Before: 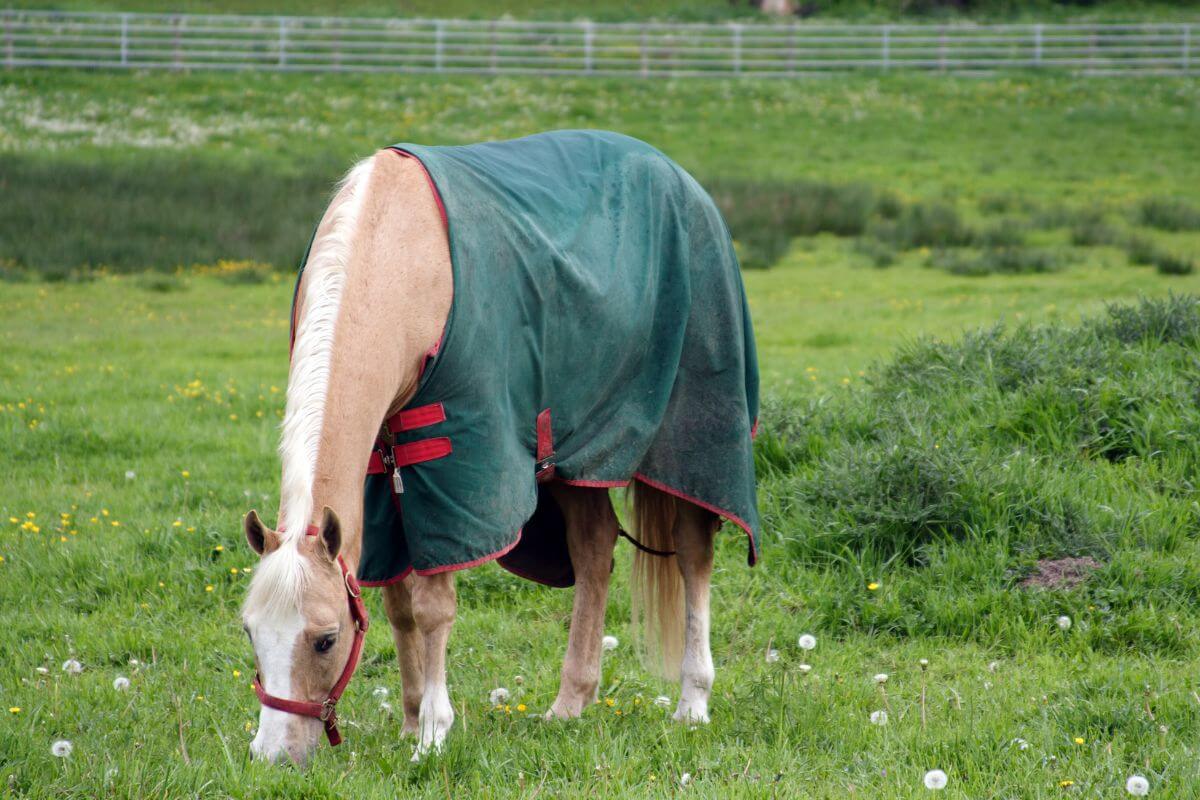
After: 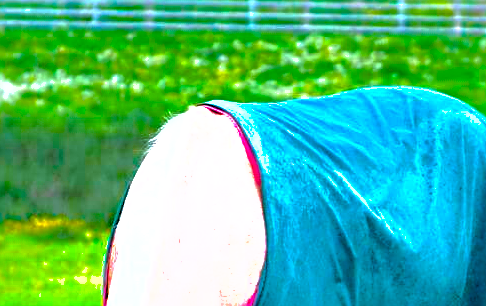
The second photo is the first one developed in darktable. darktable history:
sharpen: radius 2.747
crop: left 15.606%, top 5.421%, right 43.871%, bottom 56.279%
local contrast: mode bilateral grid, contrast 19, coarseness 51, detail 130%, midtone range 0.2
exposure: compensate highlight preservation false
color balance rgb: perceptual saturation grading › global saturation 65.874%, perceptual saturation grading › highlights 59.212%, perceptual saturation grading › mid-tones 49.374%, perceptual saturation grading › shadows 49.806%, perceptual brilliance grading › highlights 10.101%, perceptual brilliance grading › mid-tones 4.897%
color calibration: illuminant as shot in camera, x 0.37, y 0.382, temperature 4318.93 K
tone equalizer: -8 EV -1.05 EV, -7 EV -1.01 EV, -6 EV -0.838 EV, -5 EV -0.573 EV, -3 EV 0.61 EV, -2 EV 0.86 EV, -1 EV 1 EV, +0 EV 1.06 EV
shadows and highlights: shadows 39.27, highlights -59.84
